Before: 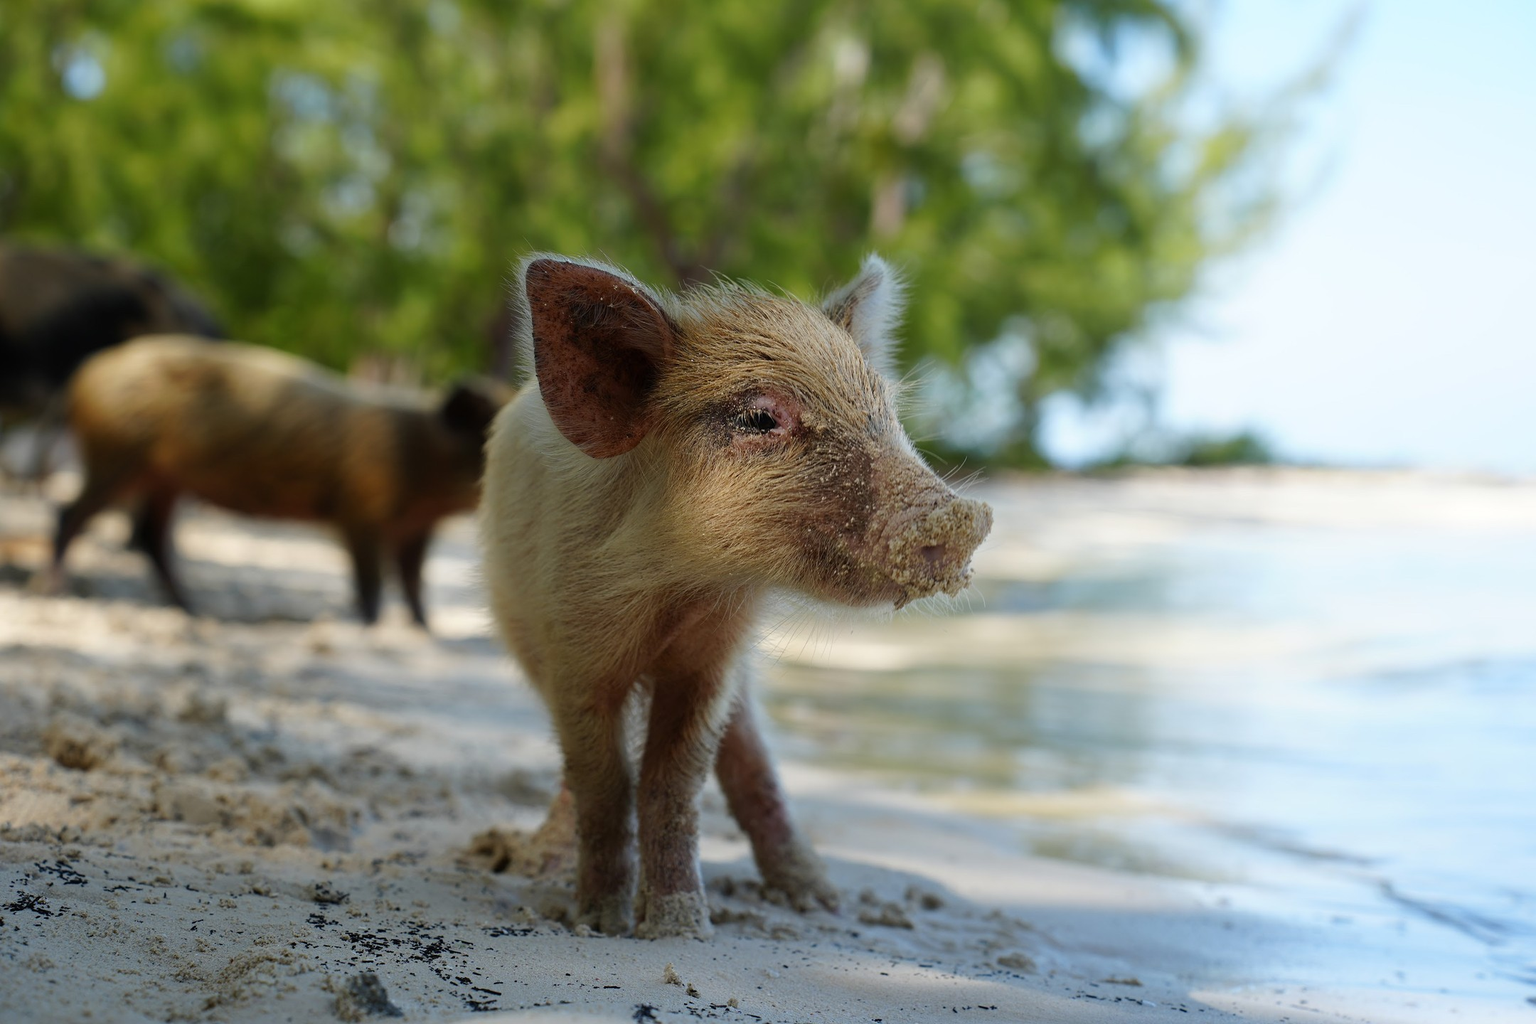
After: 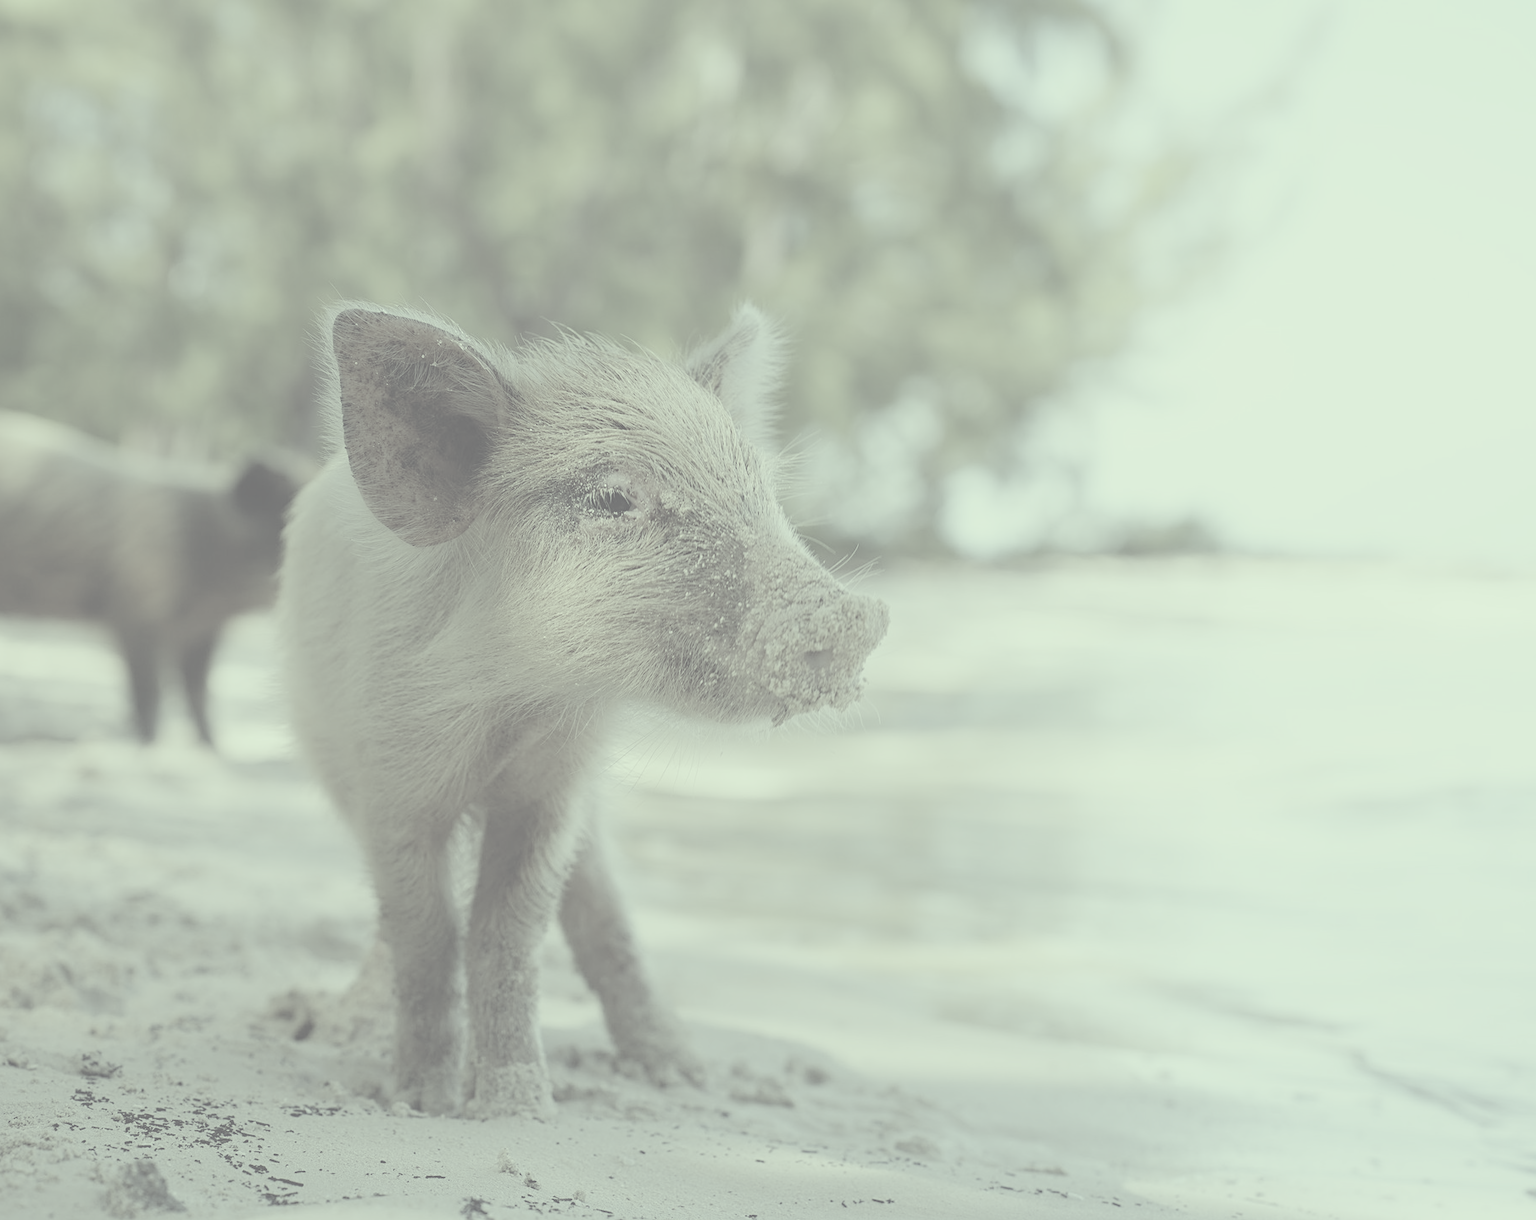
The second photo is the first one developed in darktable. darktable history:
color correction: highlights a* -20.9, highlights b* 20.71, shadows a* 19.29, shadows b* -20.88, saturation 0.459
contrast brightness saturation: contrast -0.321, brightness 0.757, saturation -0.774
crop: left 16.092%
sharpen: amount 0.202
